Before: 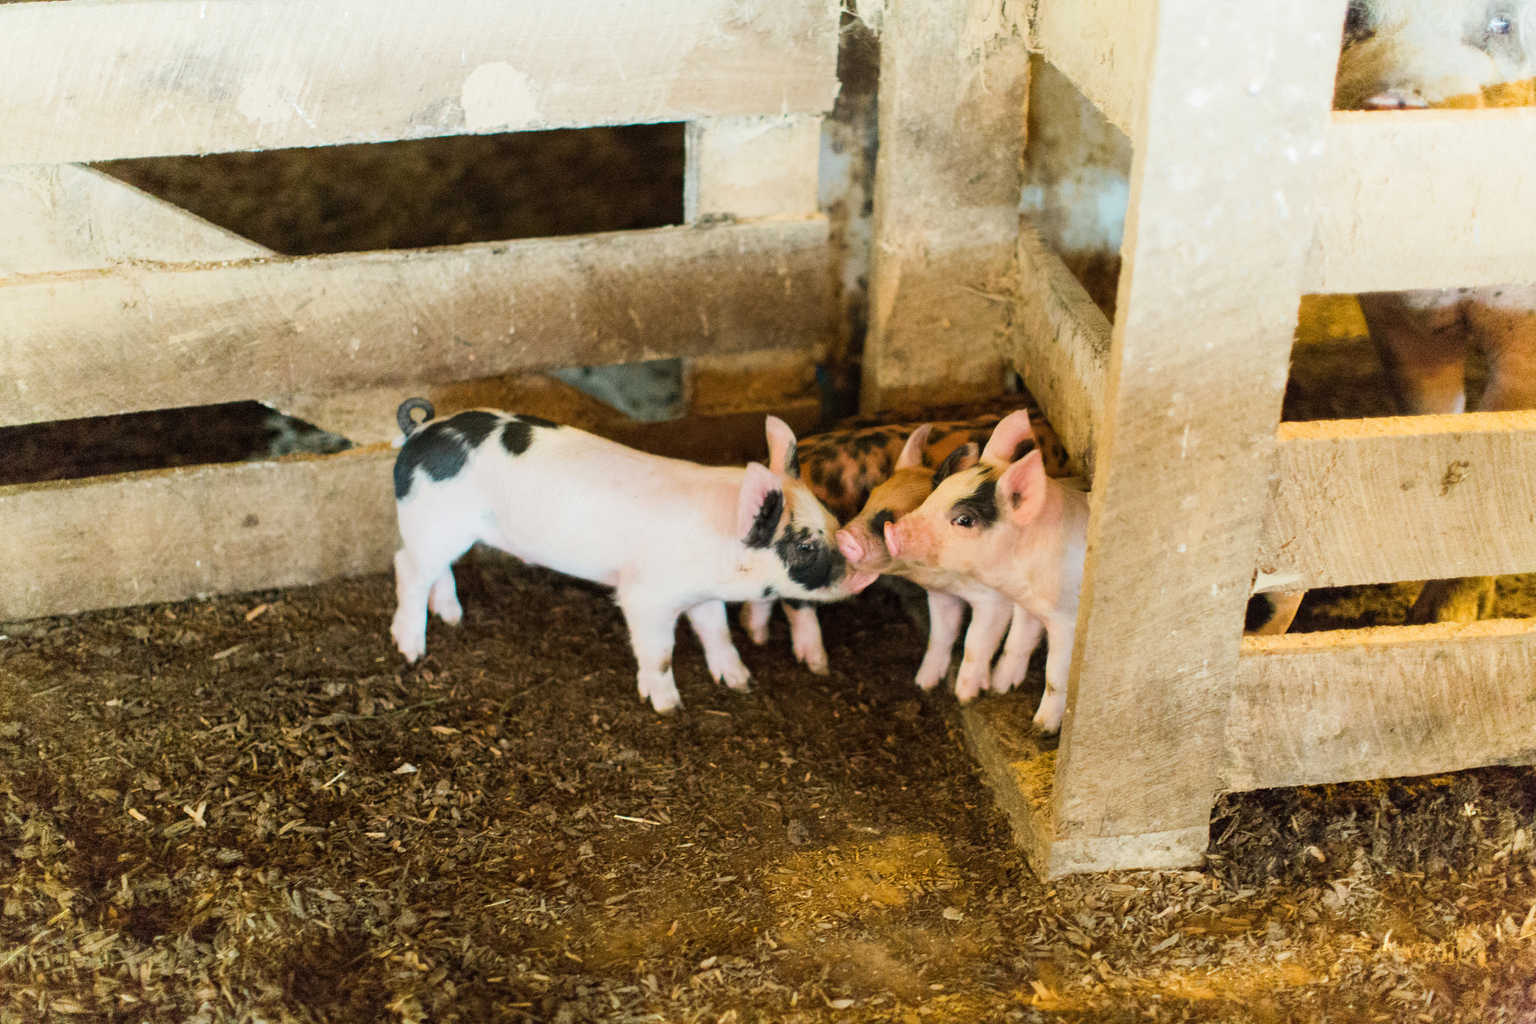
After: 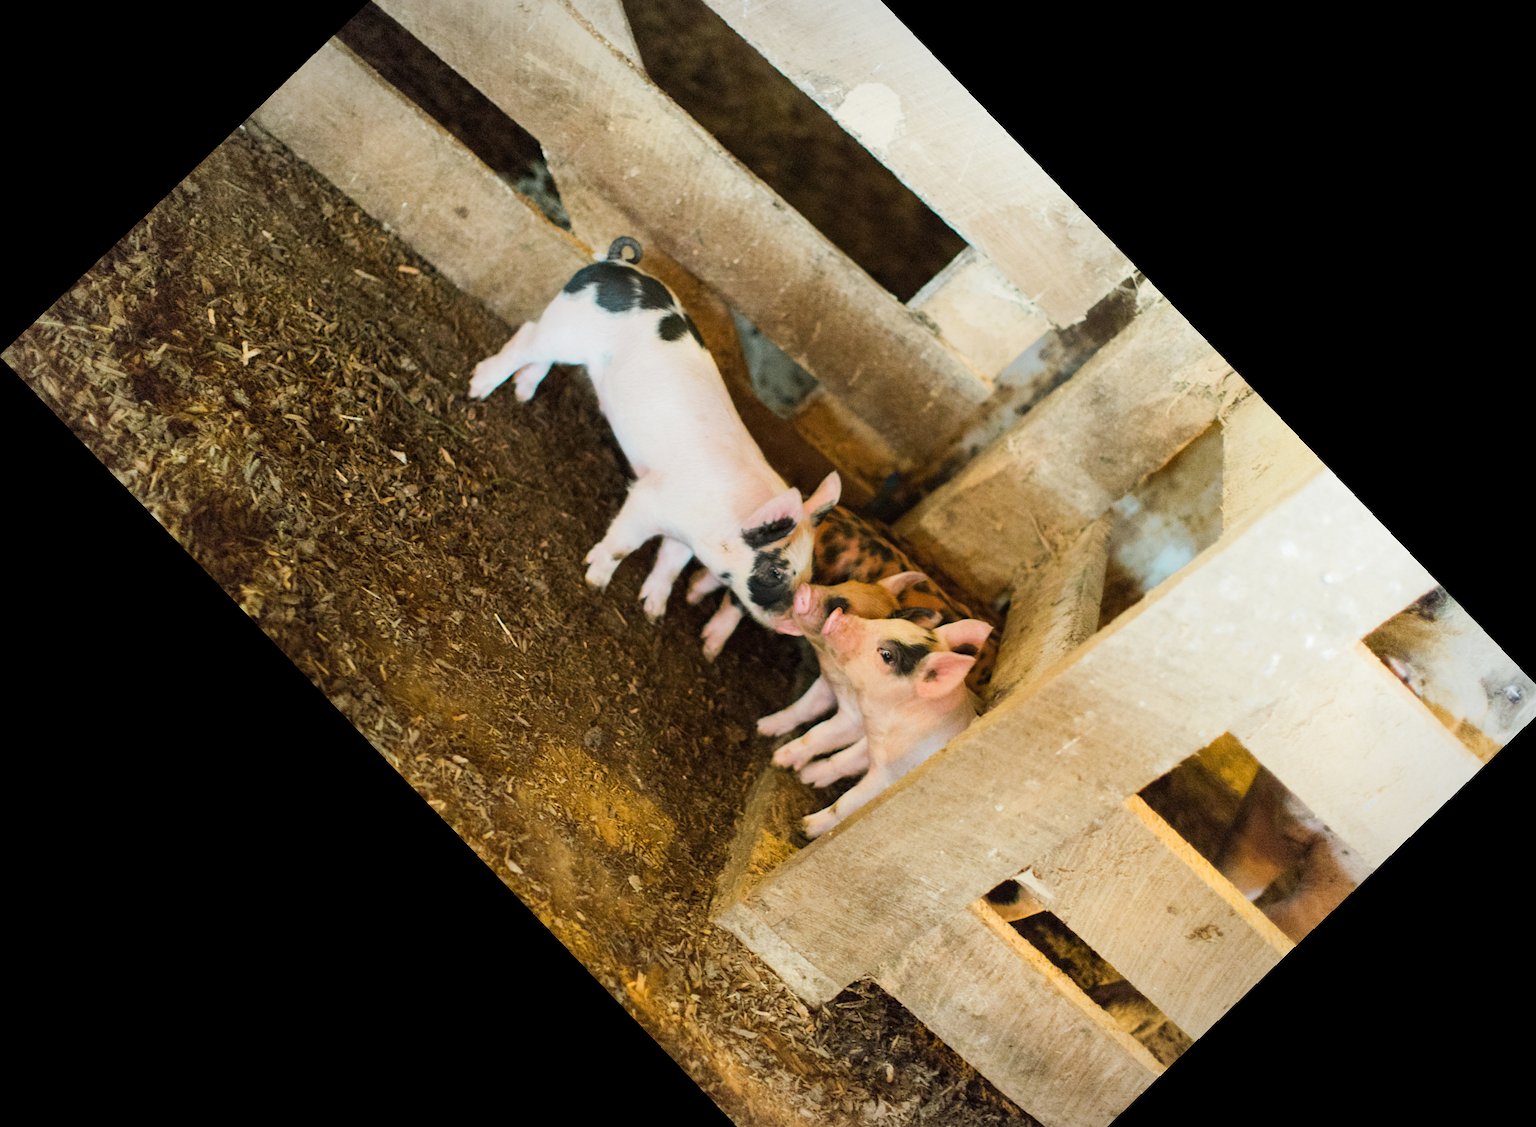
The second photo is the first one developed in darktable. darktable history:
vignetting: automatic ratio true
crop and rotate: angle -46.26°, top 16.234%, right 0.912%, bottom 11.704%
